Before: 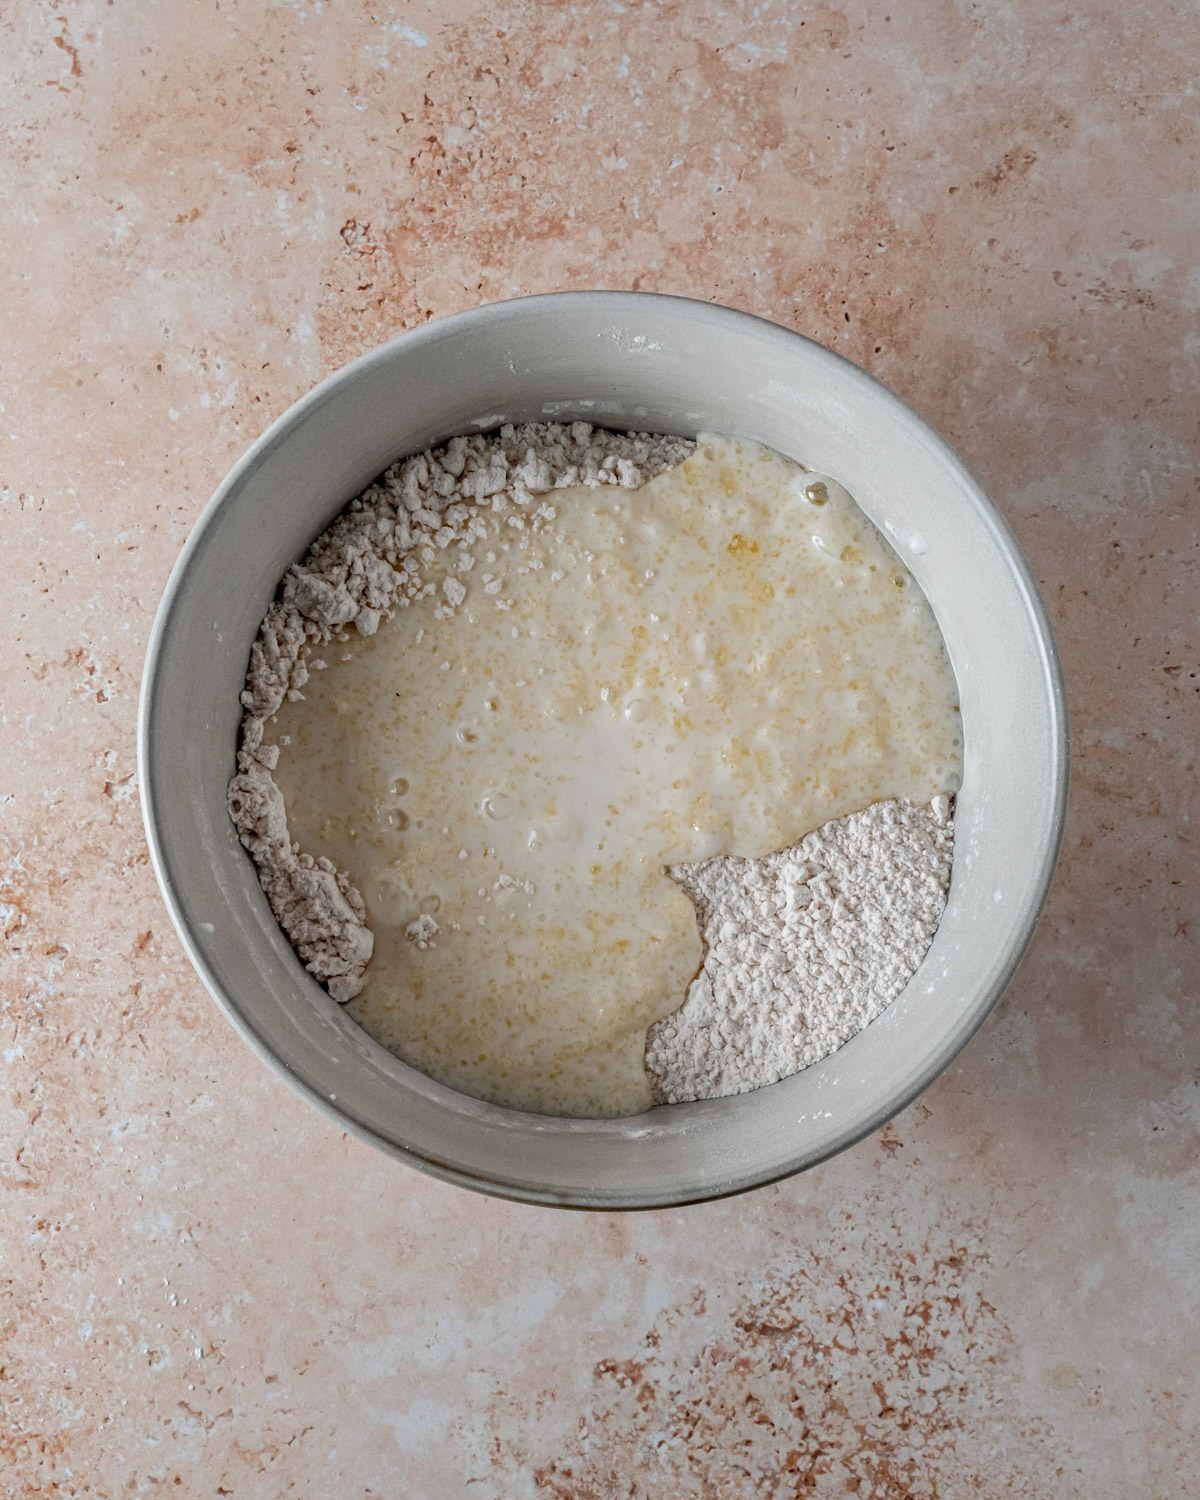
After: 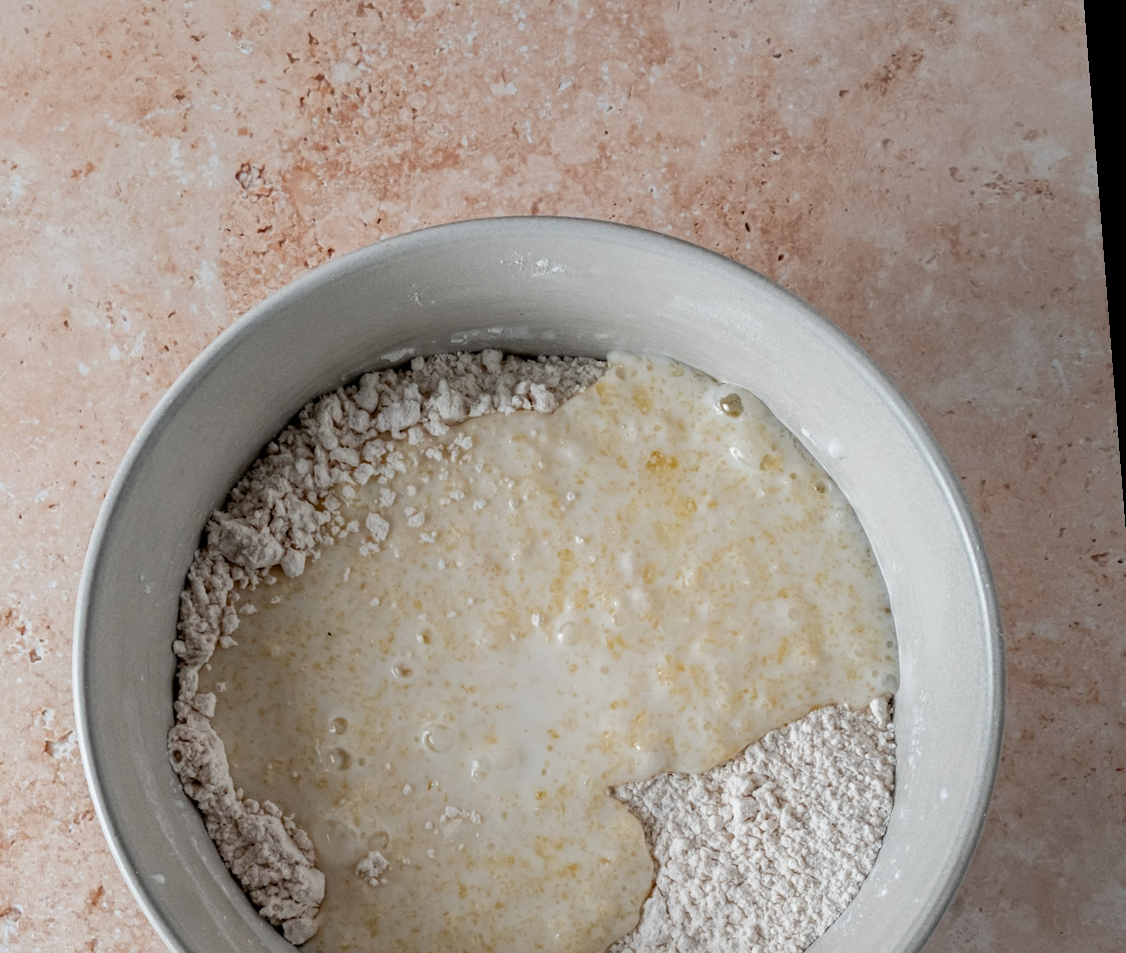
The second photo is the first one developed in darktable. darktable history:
crop and rotate: left 9.345%, top 7.22%, right 4.982%, bottom 32.331%
rotate and perspective: rotation -4.2°, shear 0.006, automatic cropping off
